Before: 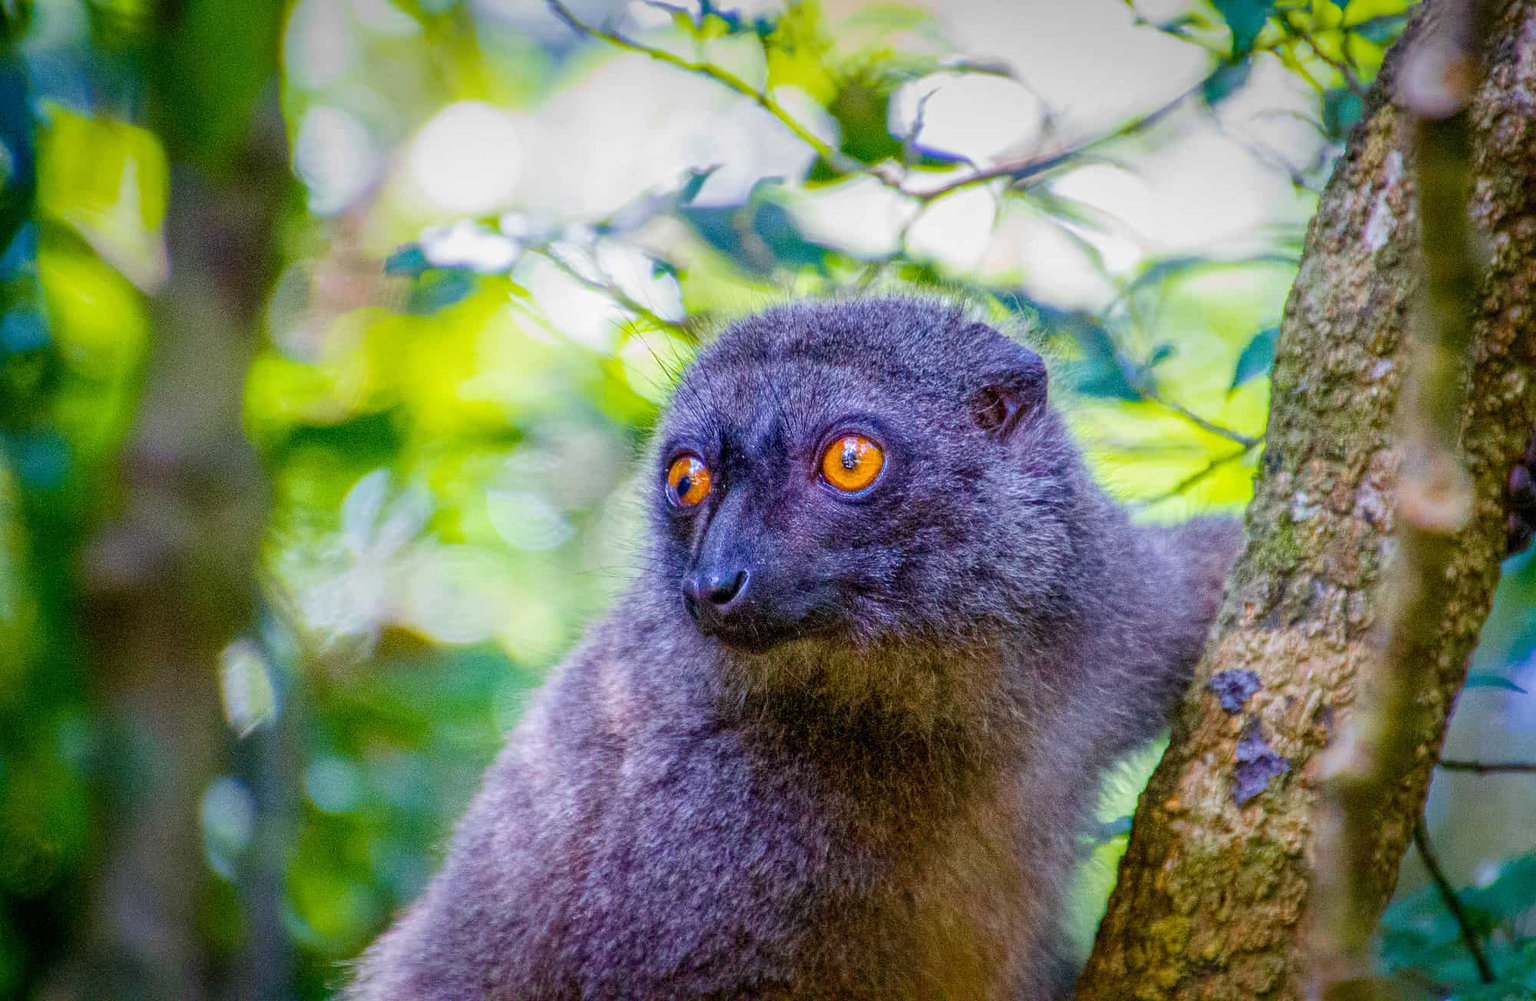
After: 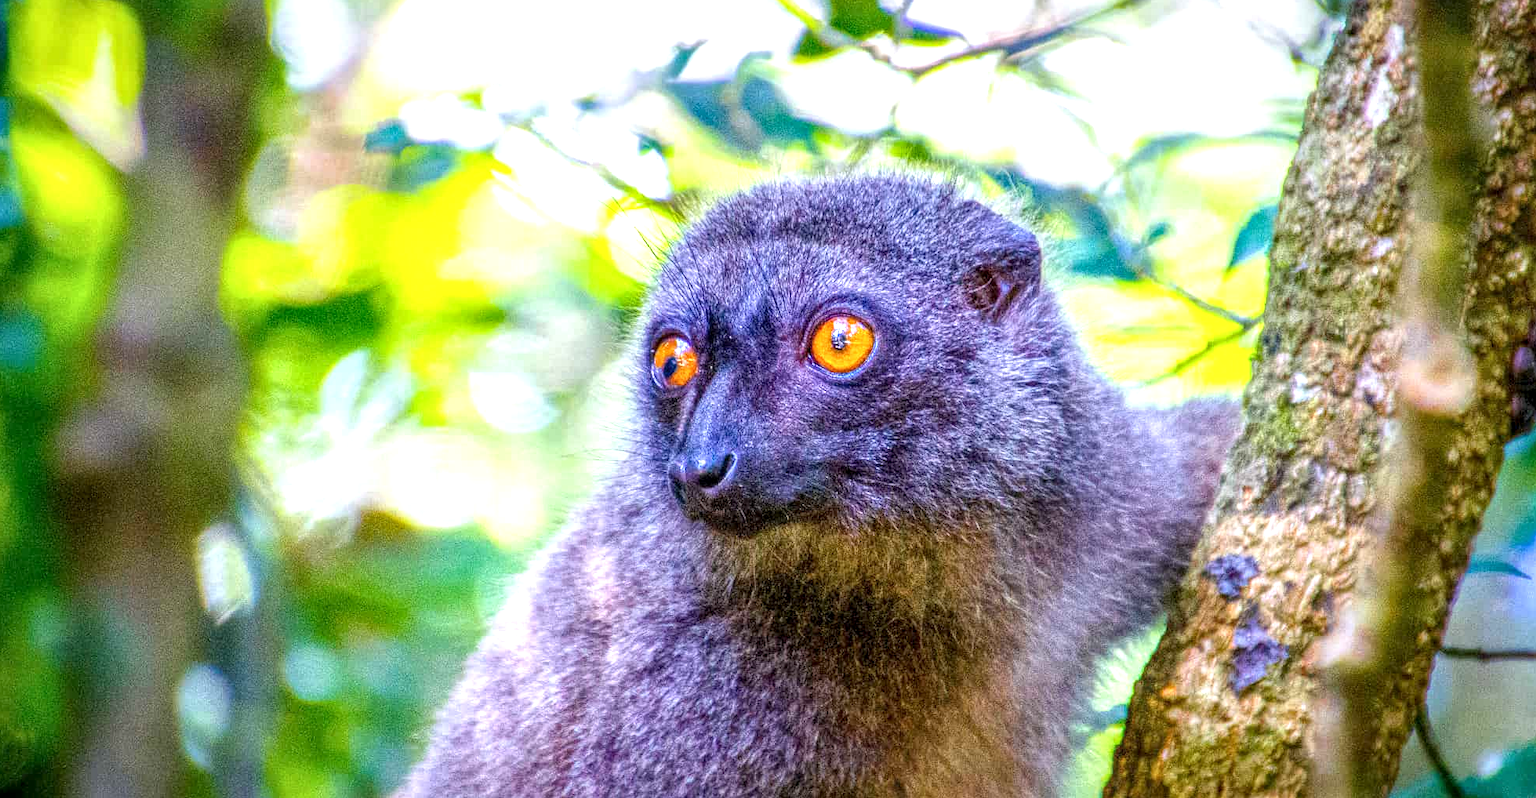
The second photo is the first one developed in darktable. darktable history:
crop and rotate: left 1.834%, top 12.692%, right 0.176%, bottom 9.201%
local contrast: on, module defaults
exposure: black level correction 0, exposure 0.891 EV, compensate exposure bias true, compensate highlight preservation false
